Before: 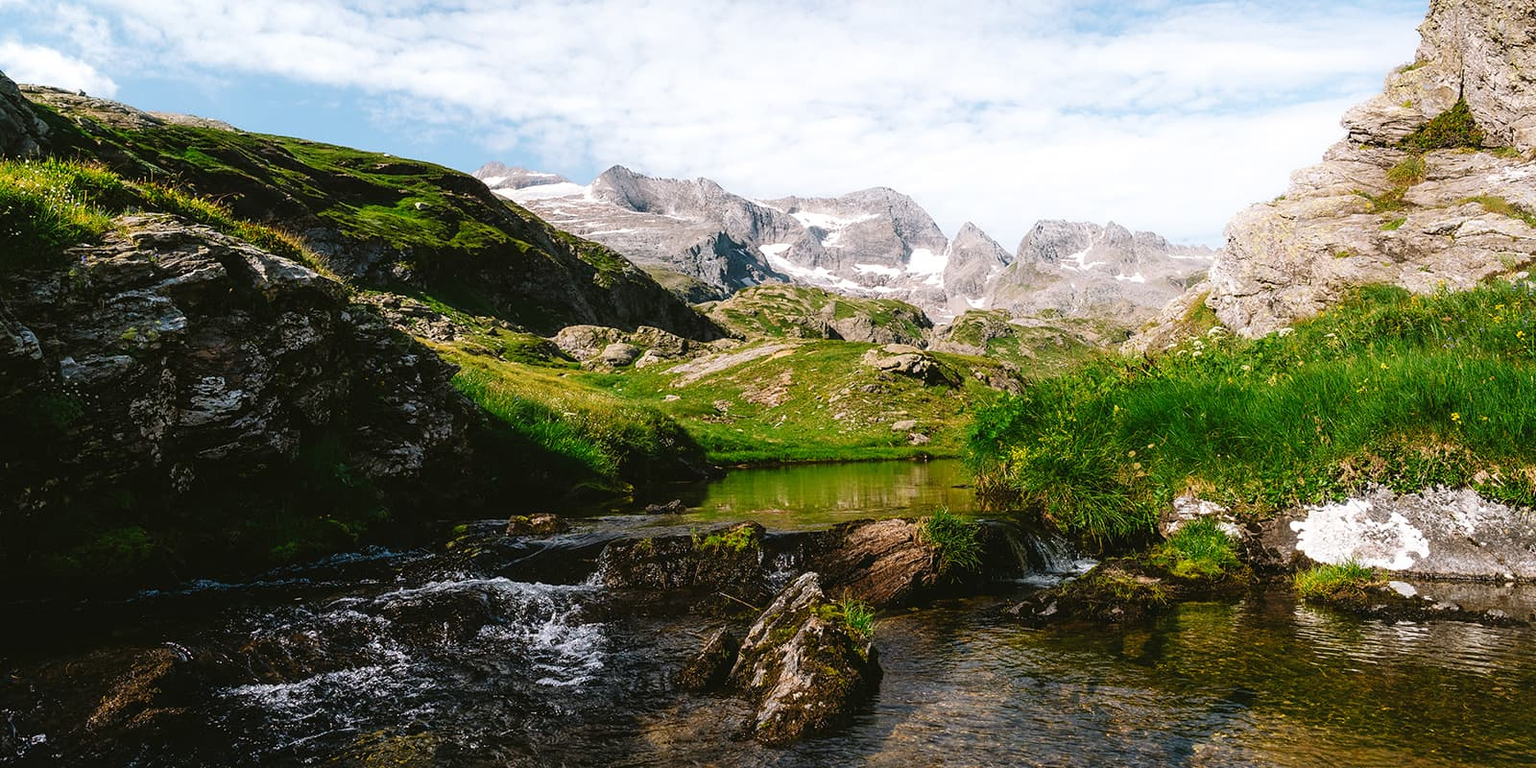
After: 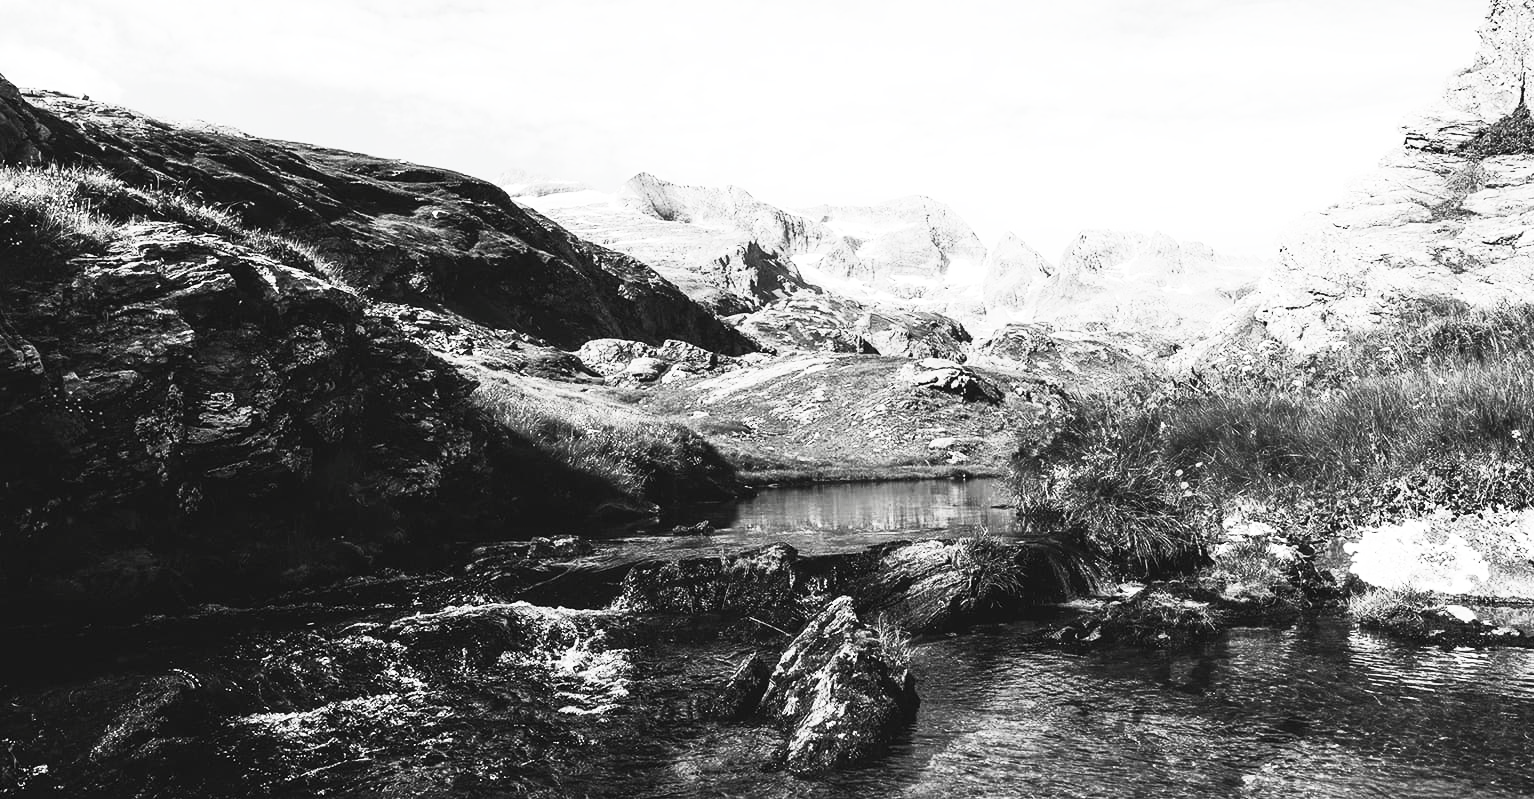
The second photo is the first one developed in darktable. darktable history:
tone equalizer: smoothing diameter 2.1%, edges refinement/feathering 19.08, mask exposure compensation -1.57 EV, filter diffusion 5
crop: right 4.082%, bottom 0.029%
contrast brightness saturation: contrast 0.537, brightness 0.469, saturation -0.984
